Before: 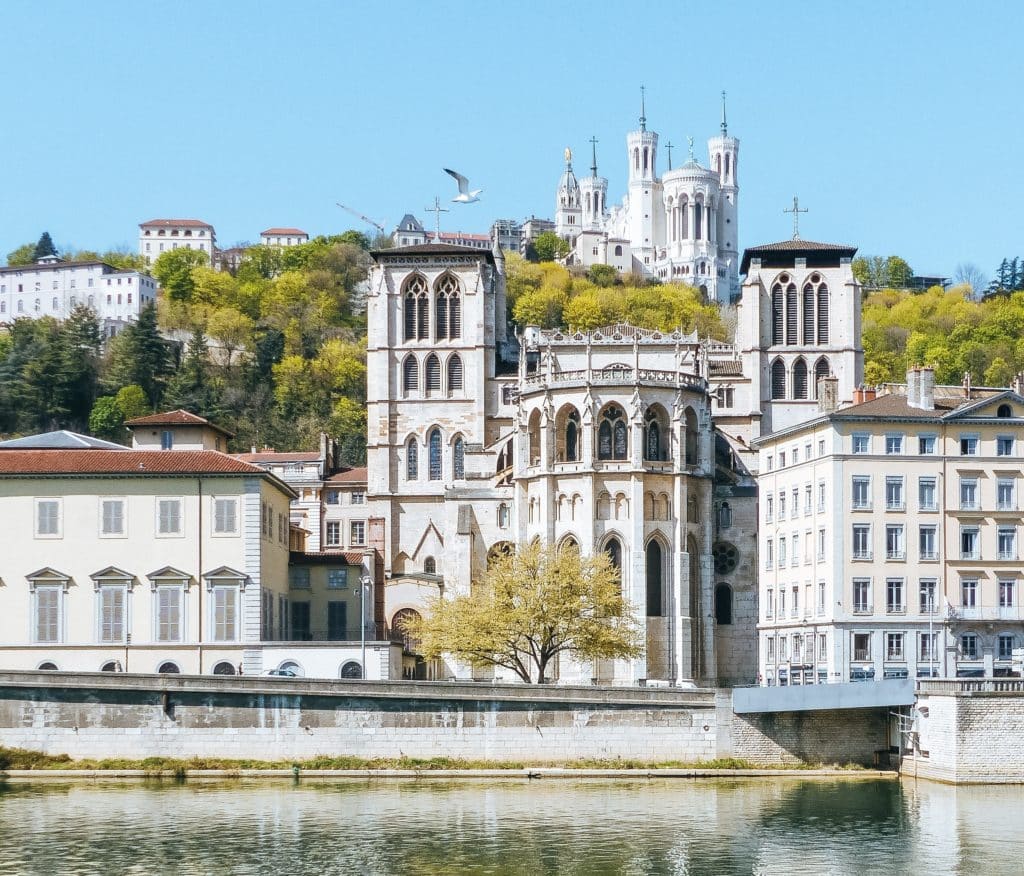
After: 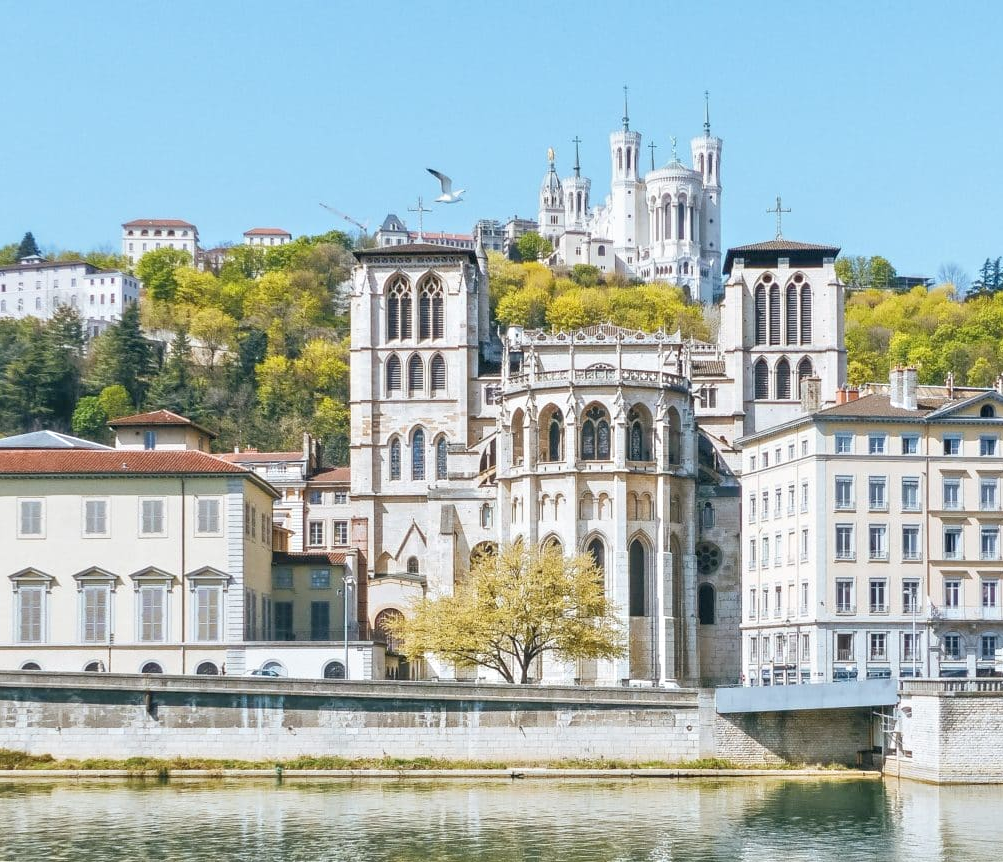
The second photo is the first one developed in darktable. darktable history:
crop: left 1.679%, right 0.279%, bottom 1.573%
tone equalizer: -8 EV 1.02 EV, -7 EV 0.962 EV, -6 EV 1.02 EV, -5 EV 1.01 EV, -4 EV 1.04 EV, -3 EV 0.734 EV, -2 EV 0.528 EV, -1 EV 0.242 EV
